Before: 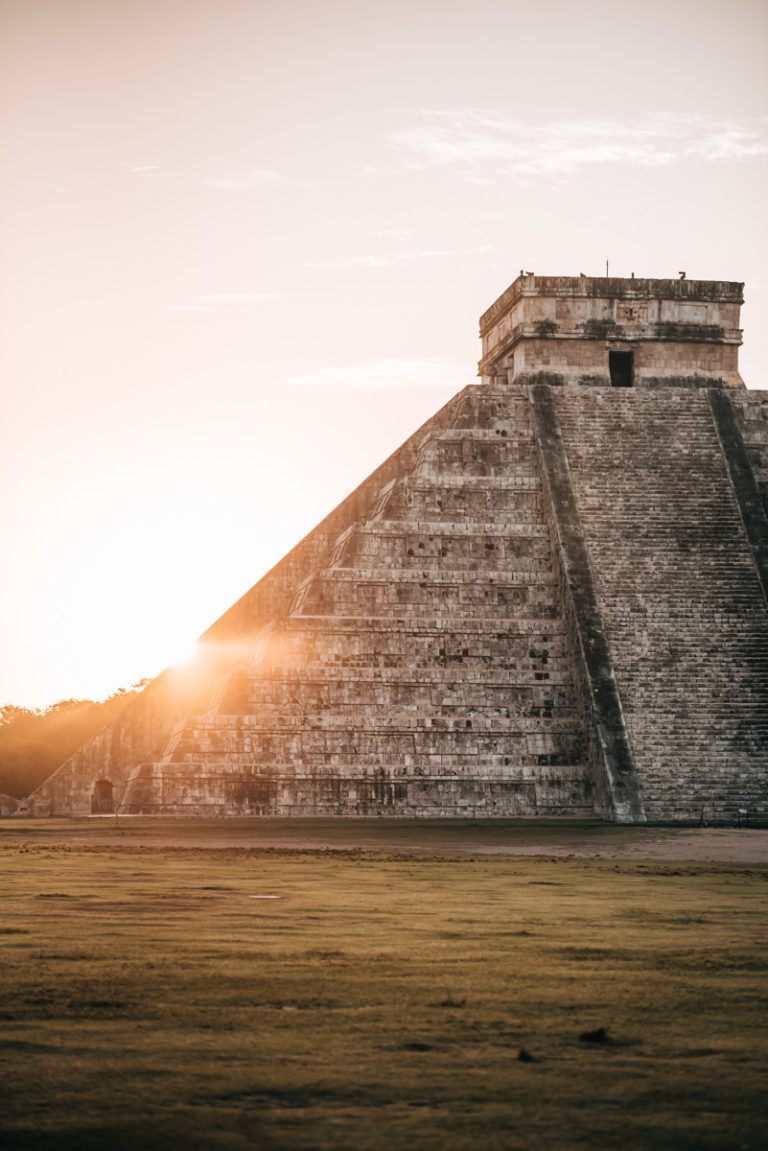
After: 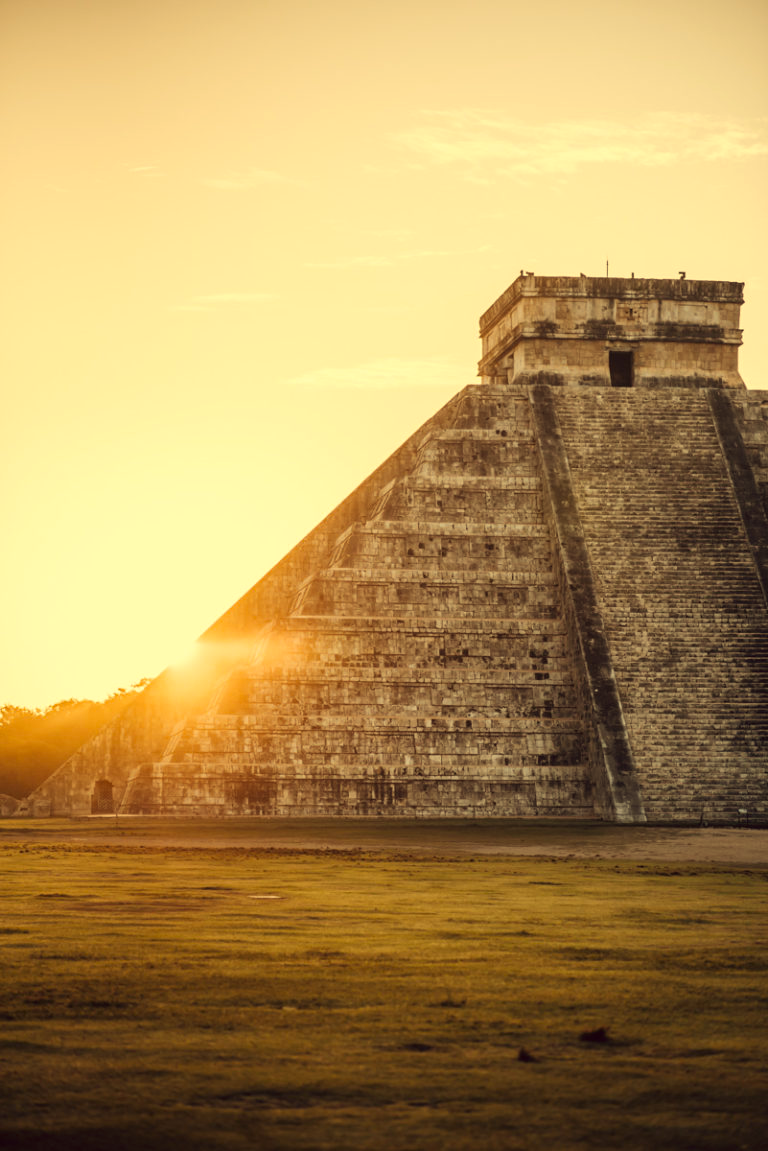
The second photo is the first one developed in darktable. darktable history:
color correction: highlights a* -0.608, highlights b* 39.59, shadows a* 9.22, shadows b* -0.894
